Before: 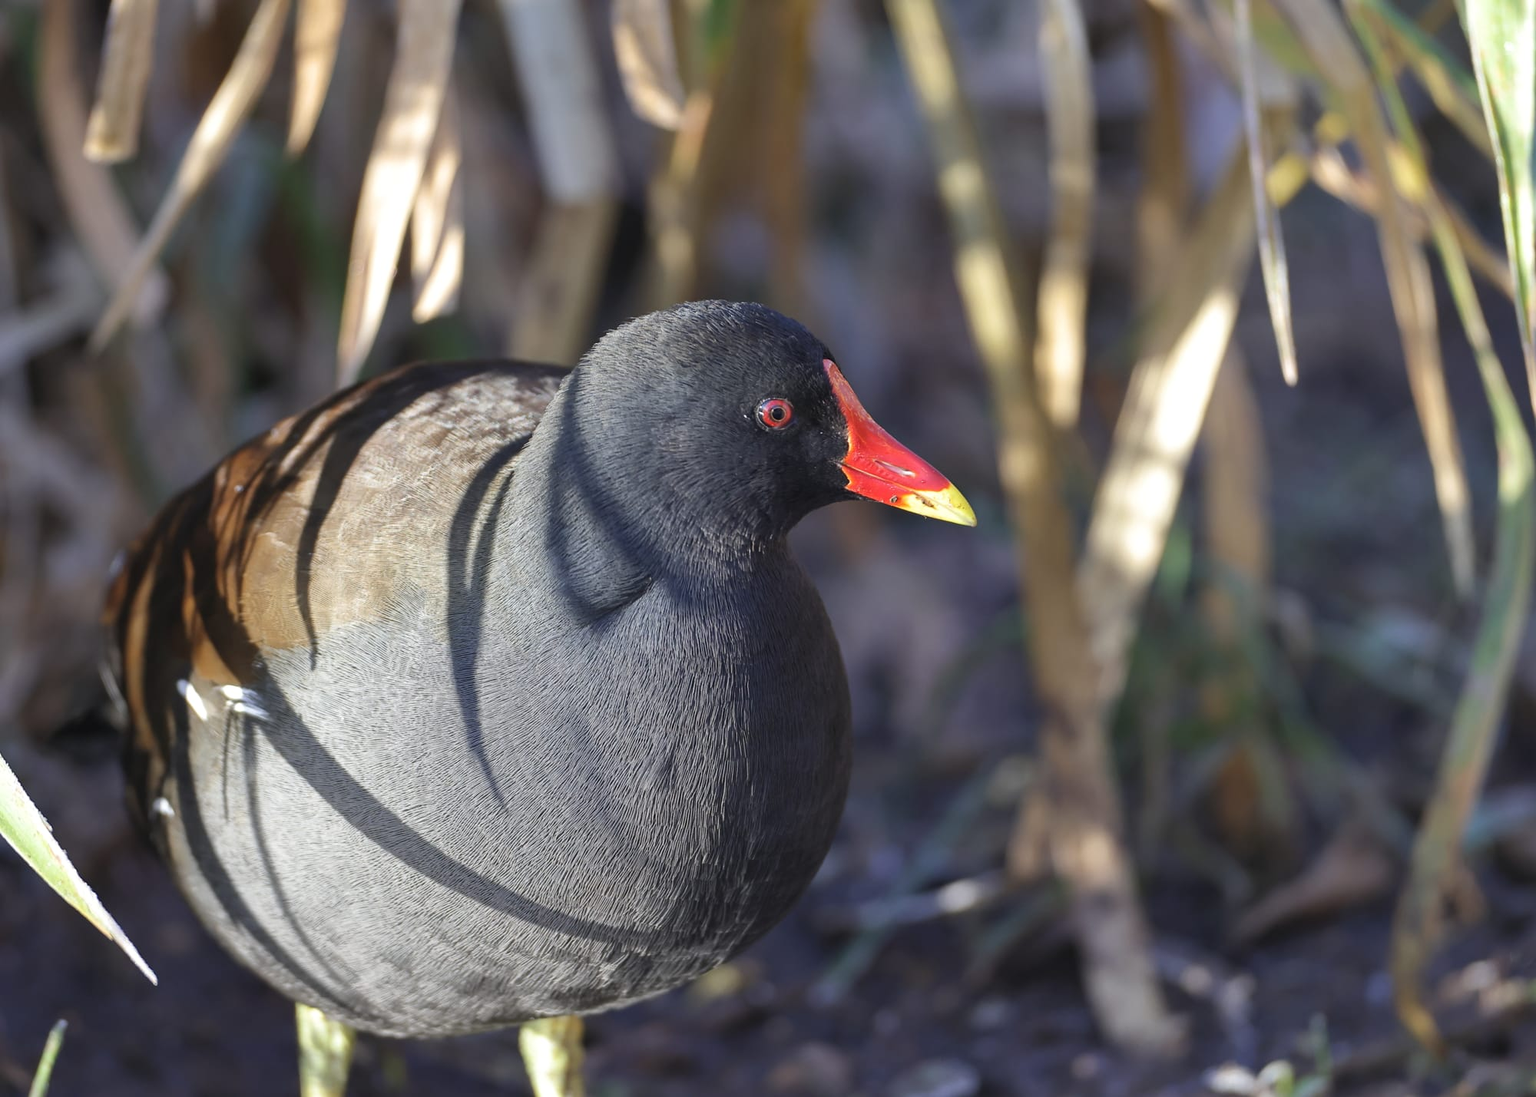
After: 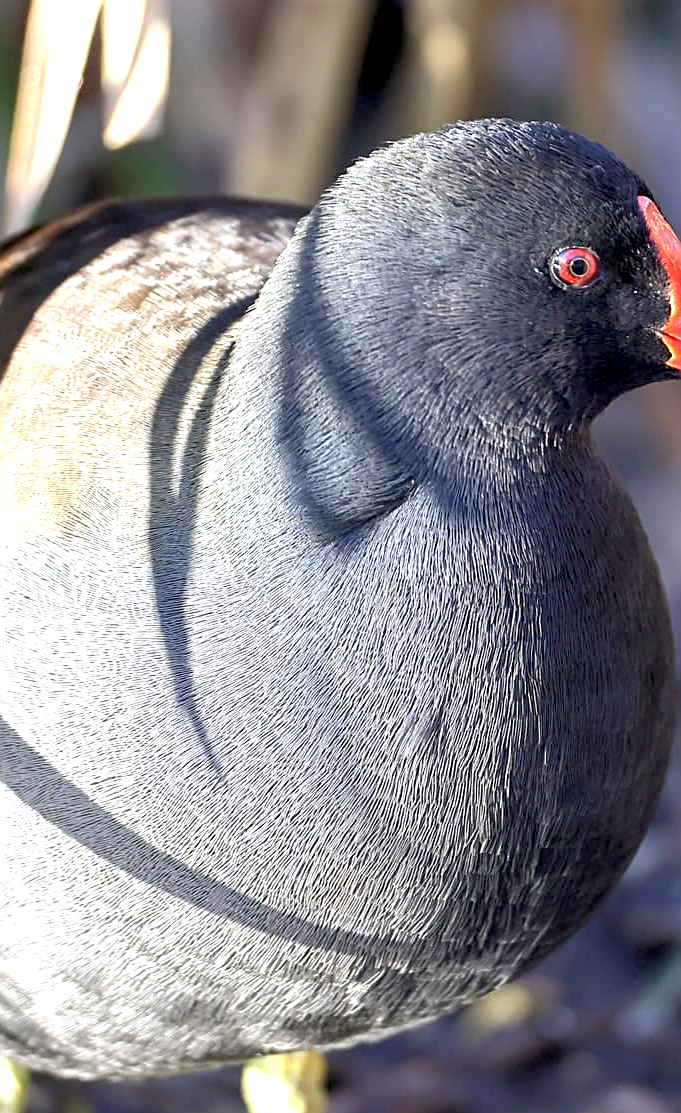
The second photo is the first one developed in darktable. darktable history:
crop and rotate: left 21.71%, top 19.063%, right 44.195%, bottom 2.991%
sharpen: on, module defaults
exposure: black level correction 0.011, exposure 1.078 EV, compensate highlight preservation false
